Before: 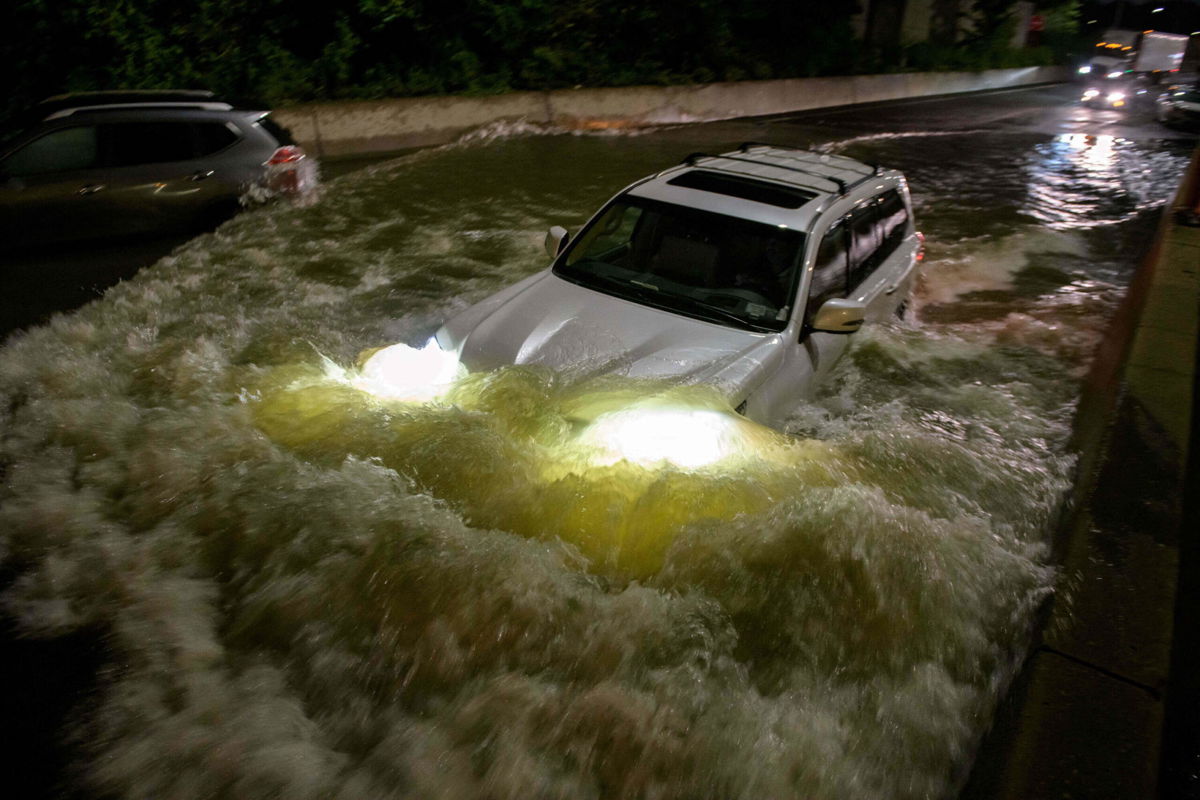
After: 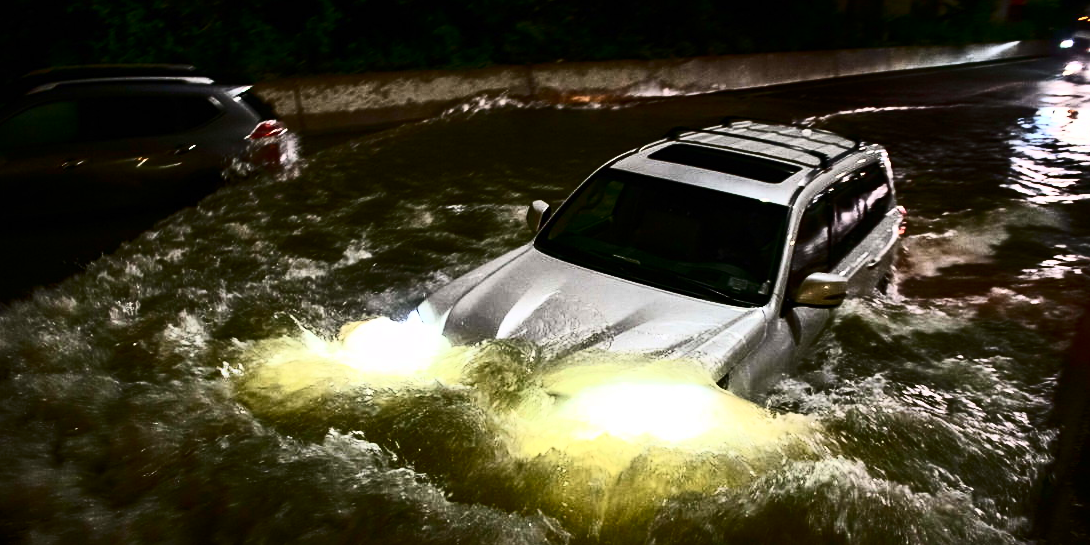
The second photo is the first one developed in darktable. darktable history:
crop: left 1.561%, top 3.37%, right 7.56%, bottom 28.414%
sharpen: amount 0.206
contrast brightness saturation: contrast 0.913, brightness 0.195
